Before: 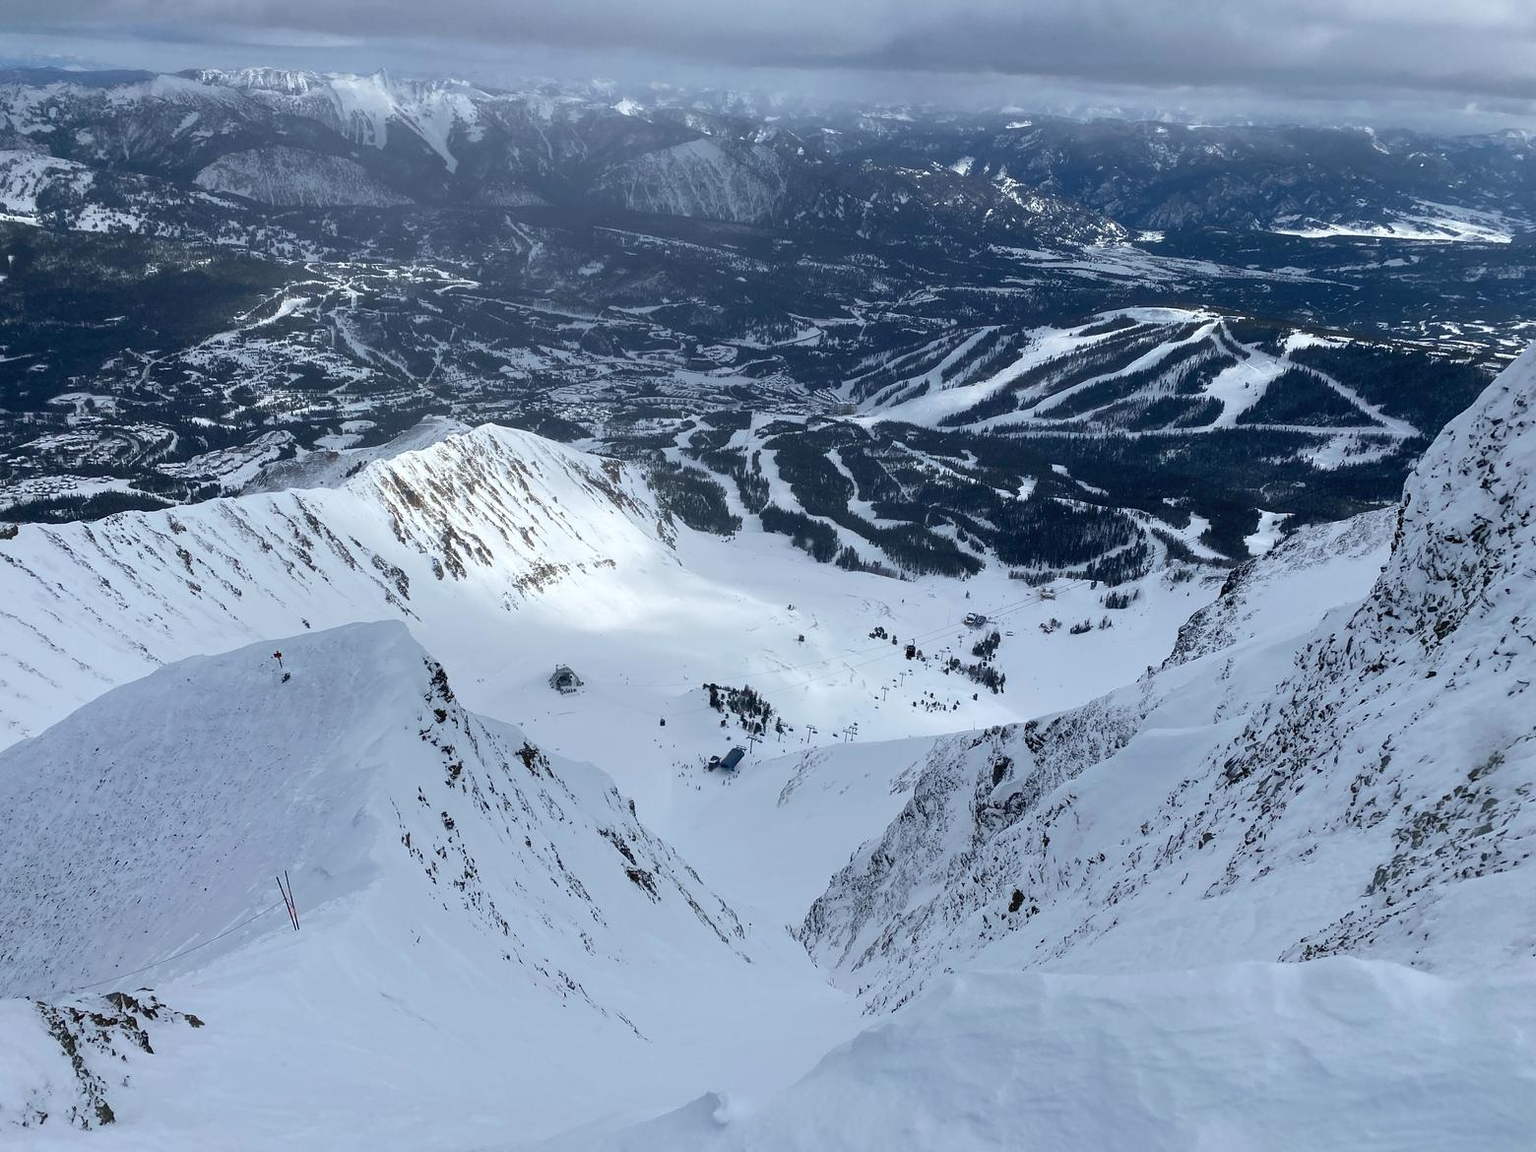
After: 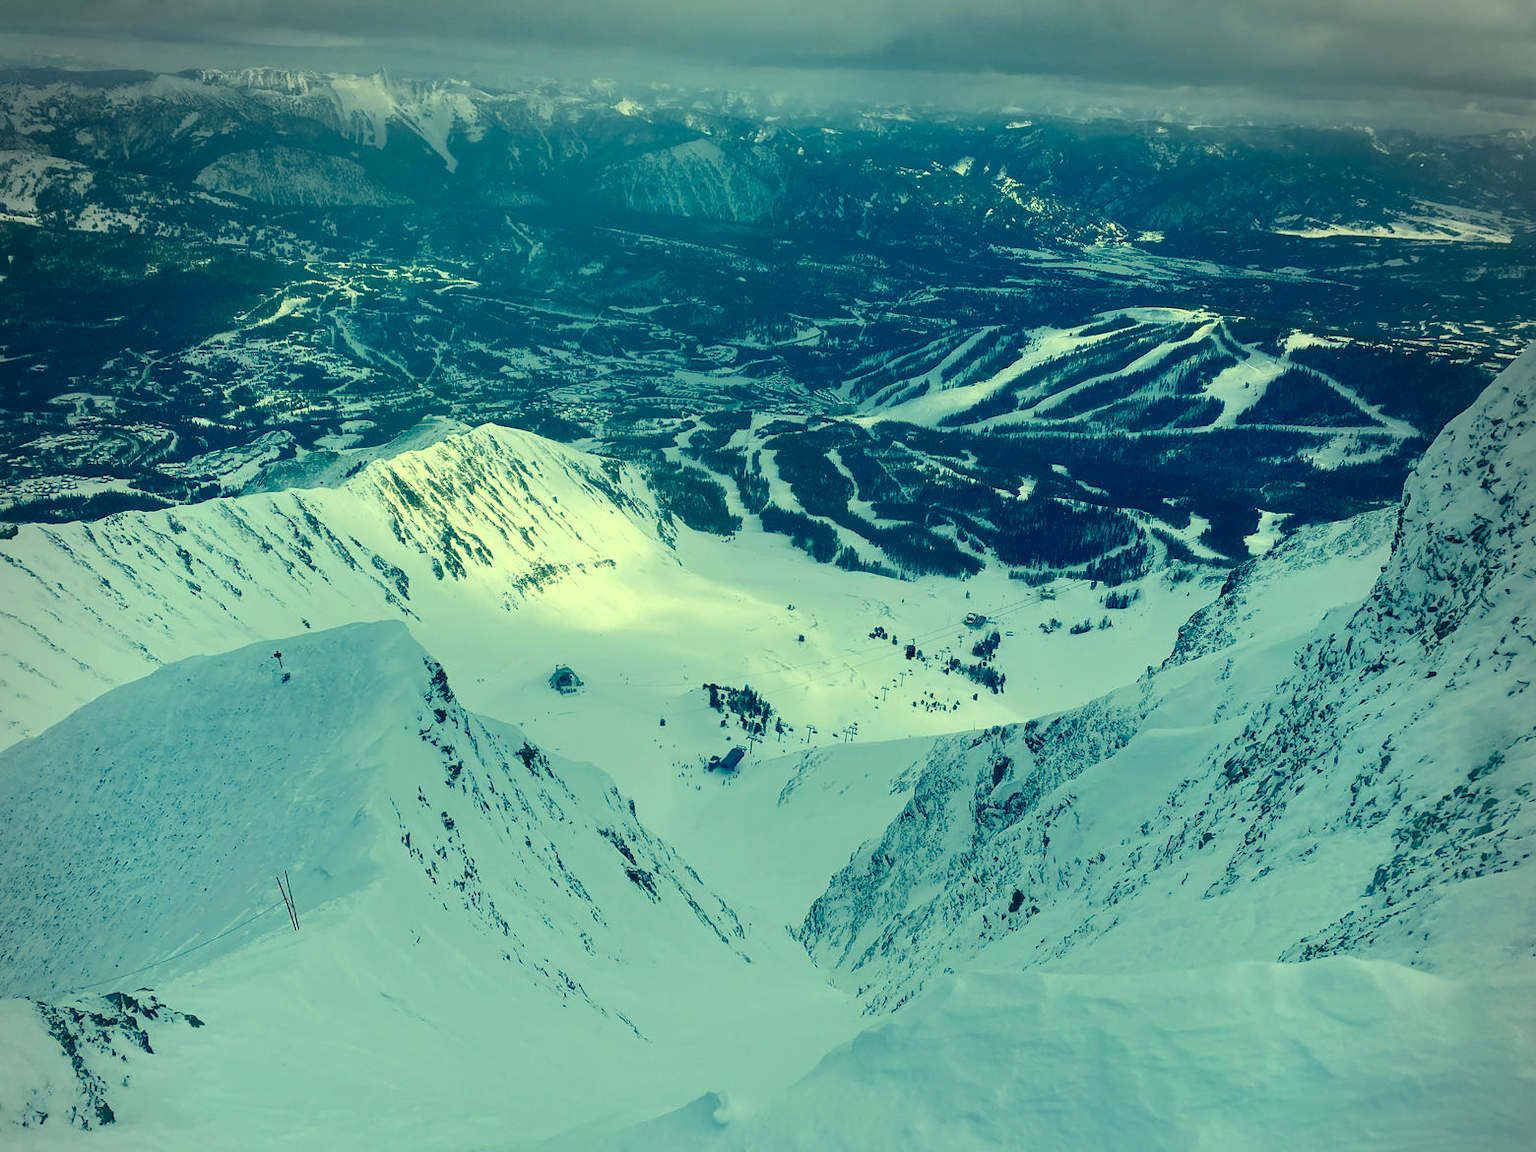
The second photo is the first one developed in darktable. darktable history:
color correction: highlights a* -15.62, highlights b* 39.62, shadows a* -39.76, shadows b* -25.92
vignetting: center (-0.026, 0.4), unbound false
exposure: exposure 0.014 EV, compensate exposure bias true, compensate highlight preservation false
